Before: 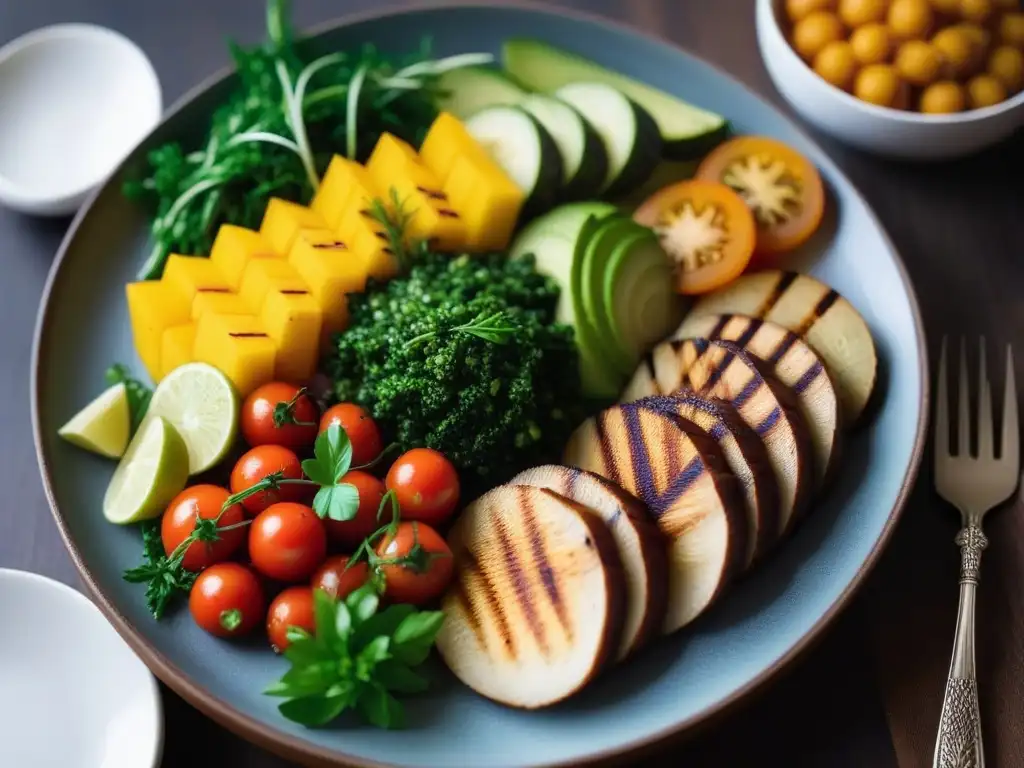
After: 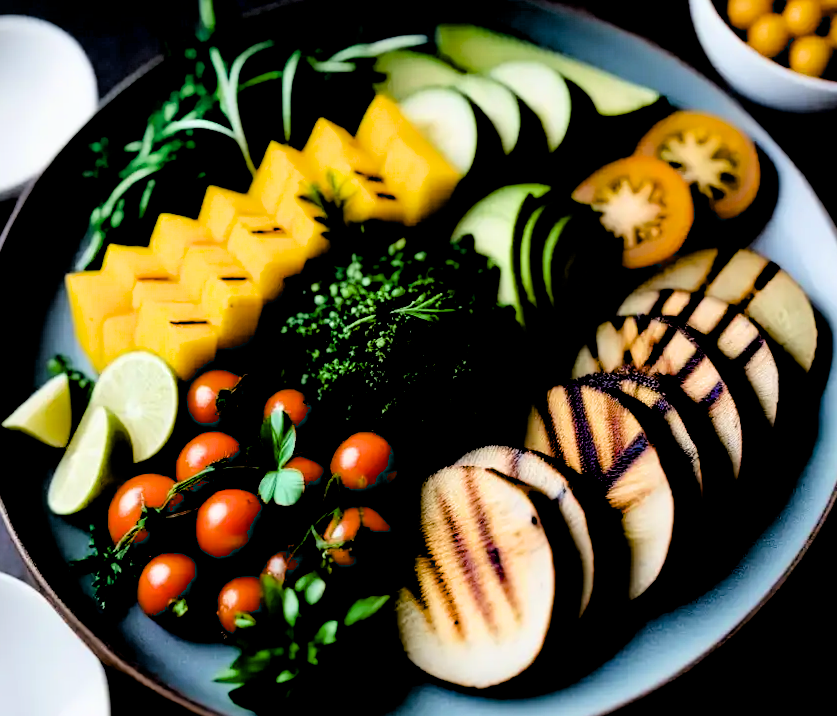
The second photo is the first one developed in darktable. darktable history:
crop and rotate: angle 1.46°, left 4.206%, top 0.926%, right 11.241%, bottom 2.583%
exposure: black level correction 0.057, compensate highlight preservation false
filmic rgb: middle gray luminance 13.41%, black relative exposure -2.04 EV, white relative exposure 3.09 EV, target black luminance 0%, hardness 1.79, latitude 59.29%, contrast 1.72, highlights saturation mix 3.84%, shadows ↔ highlights balance -37.26%, color science v6 (2022)
